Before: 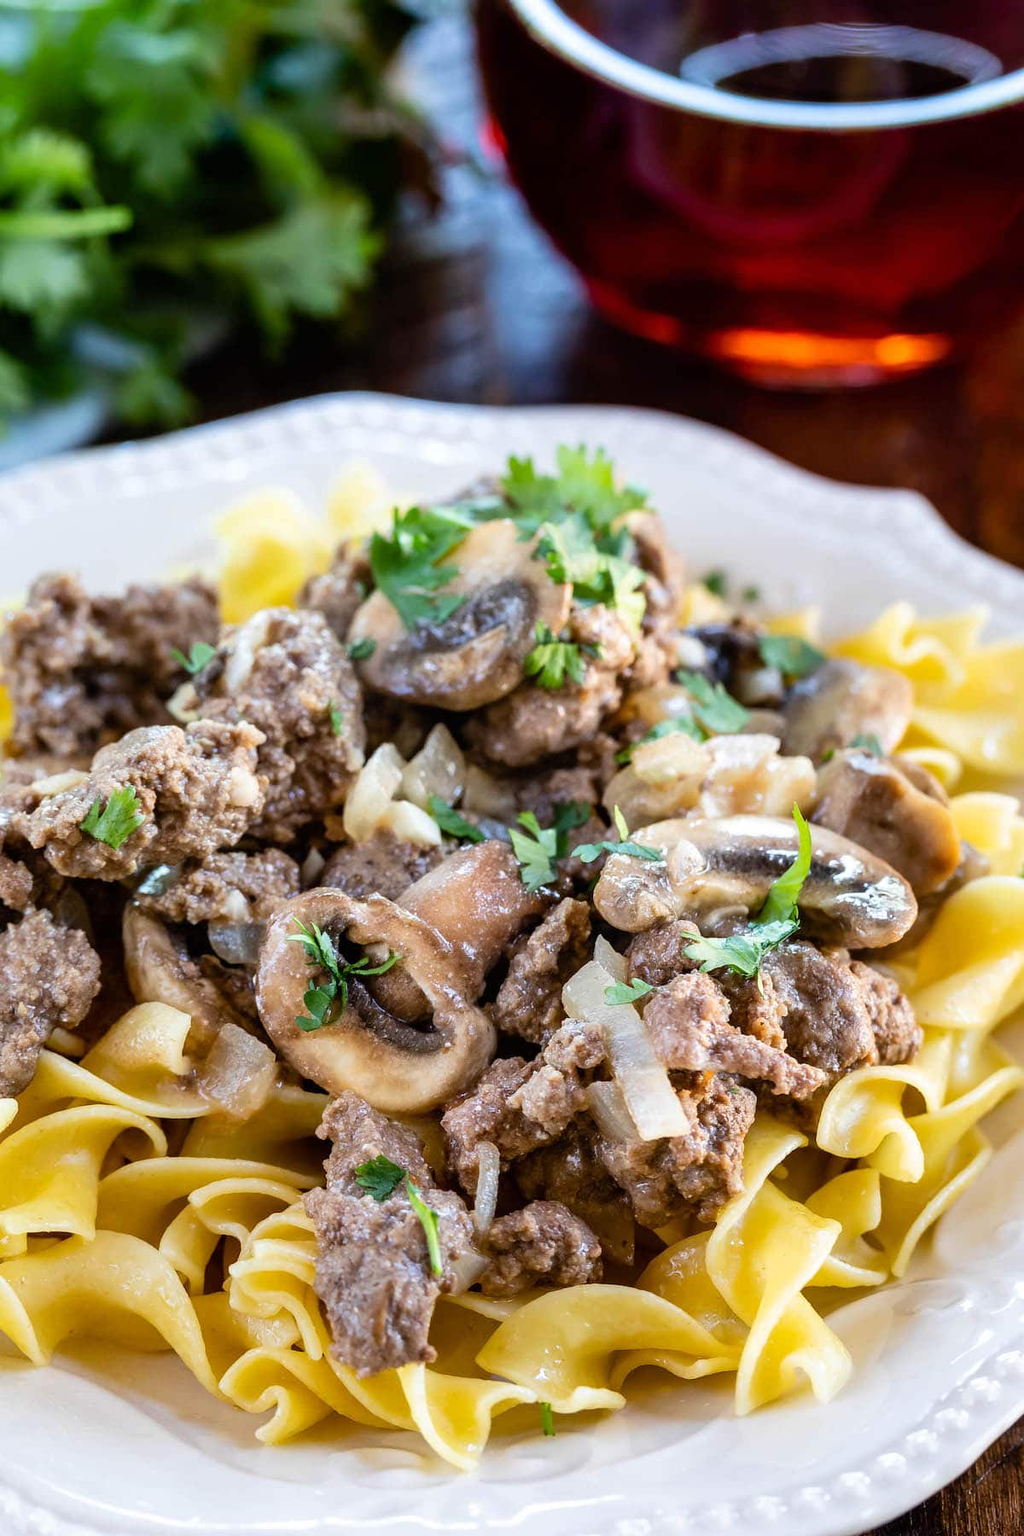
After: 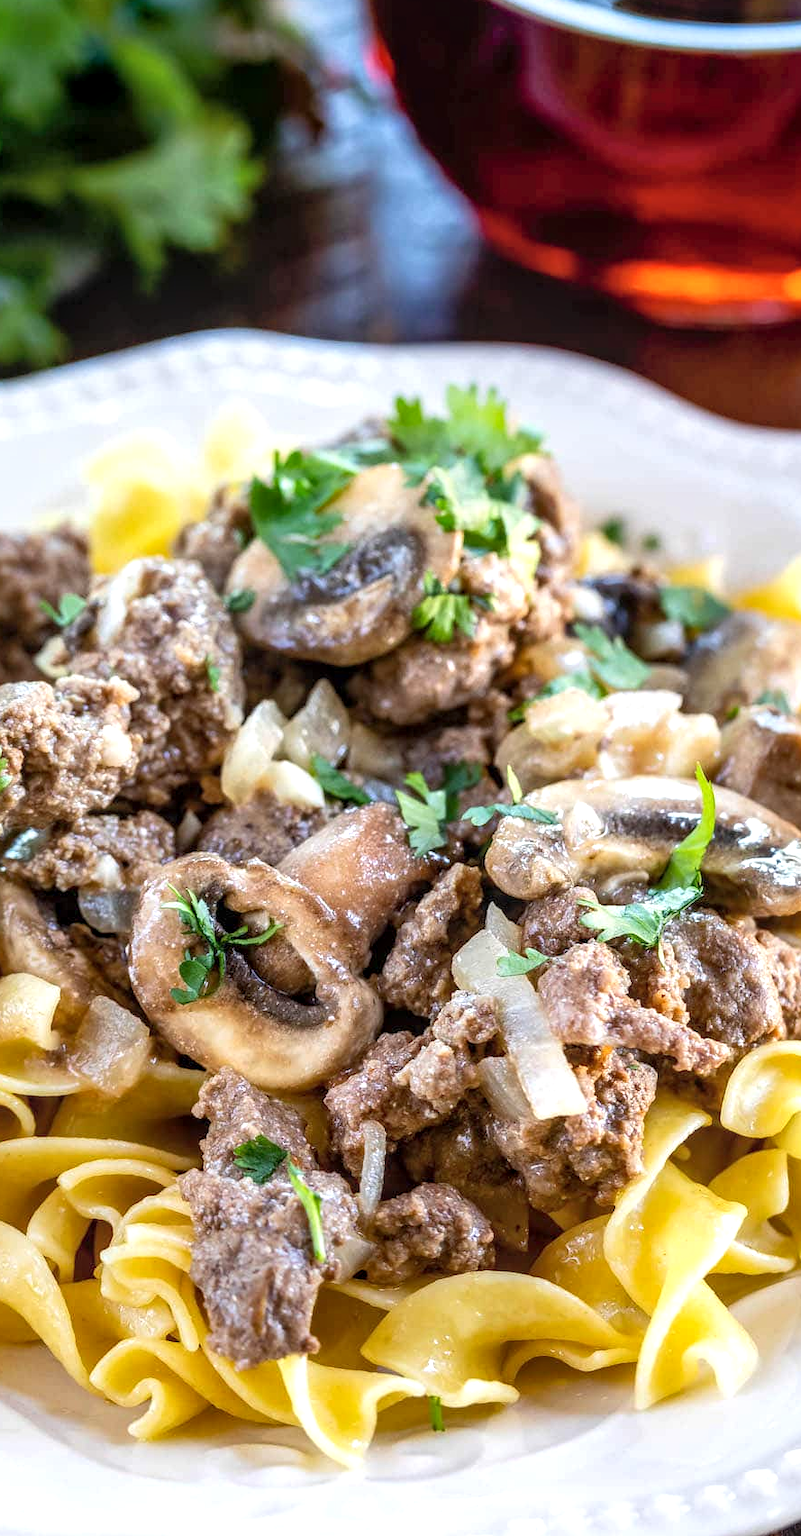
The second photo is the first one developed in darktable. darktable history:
local contrast: on, module defaults
shadows and highlights: shadows 42.92, highlights 7.57, highlights color adjustment 45.9%
exposure: exposure 0.263 EV, compensate exposure bias true, compensate highlight preservation false
crop and rotate: left 13.153%, top 5.273%, right 12.618%
